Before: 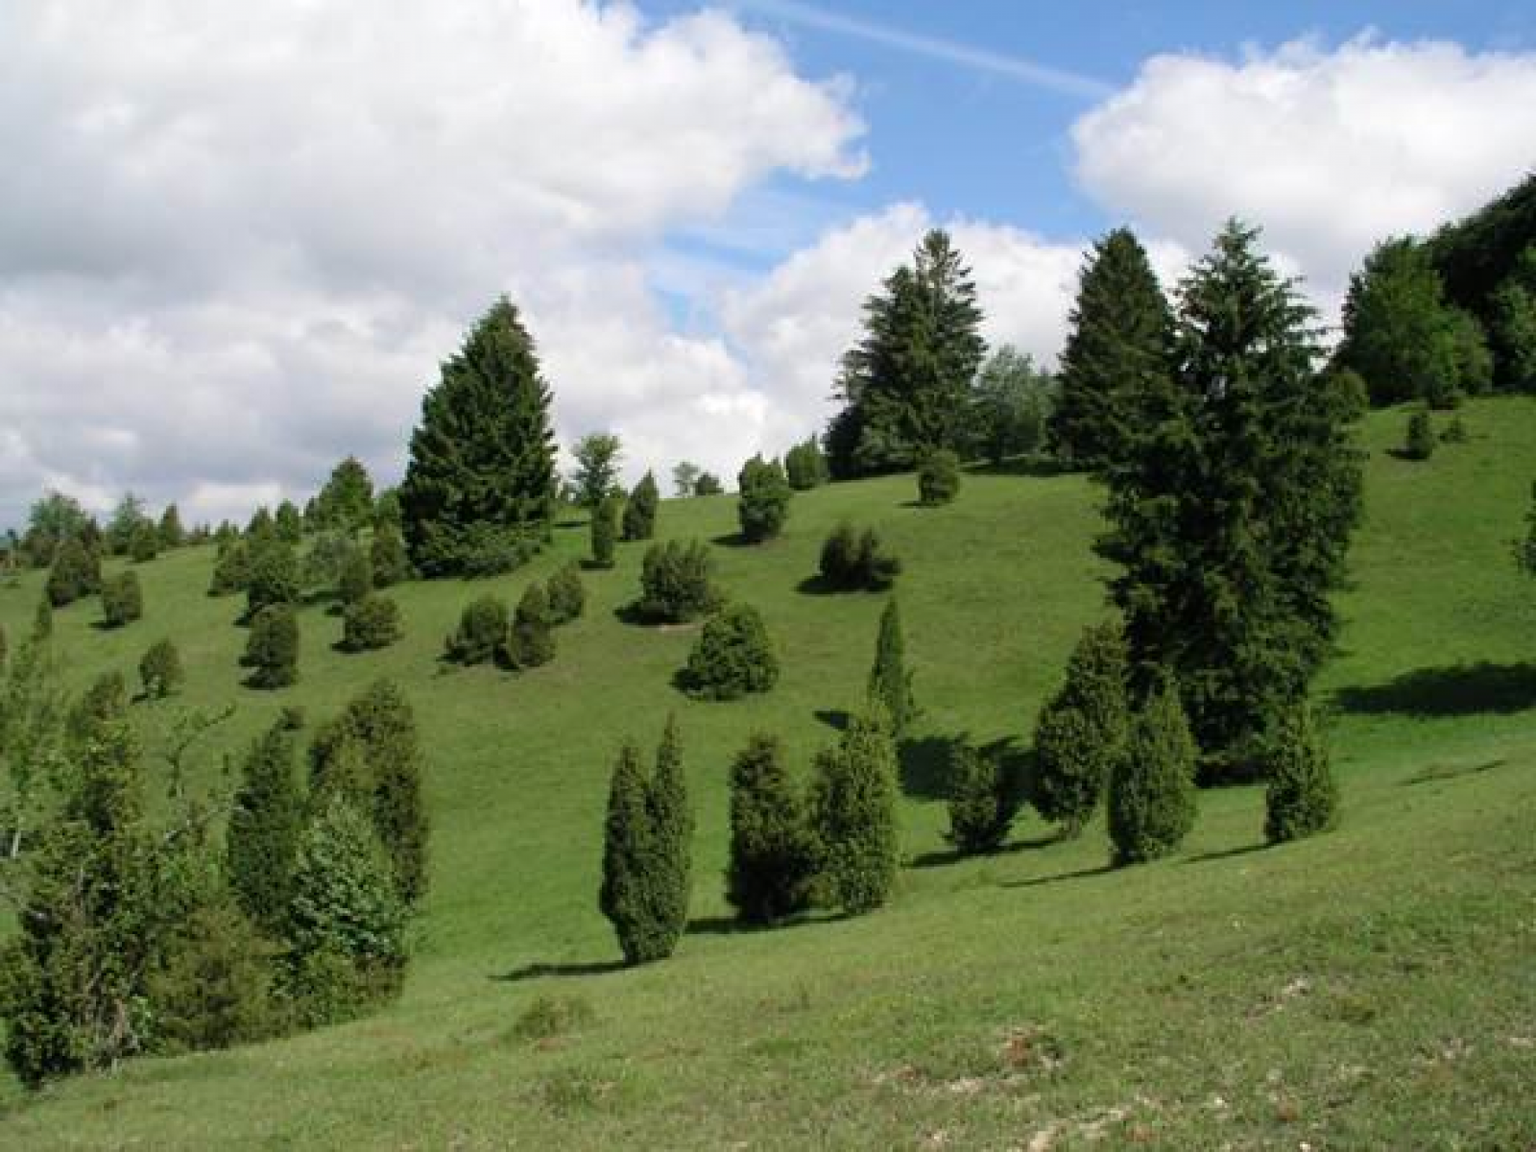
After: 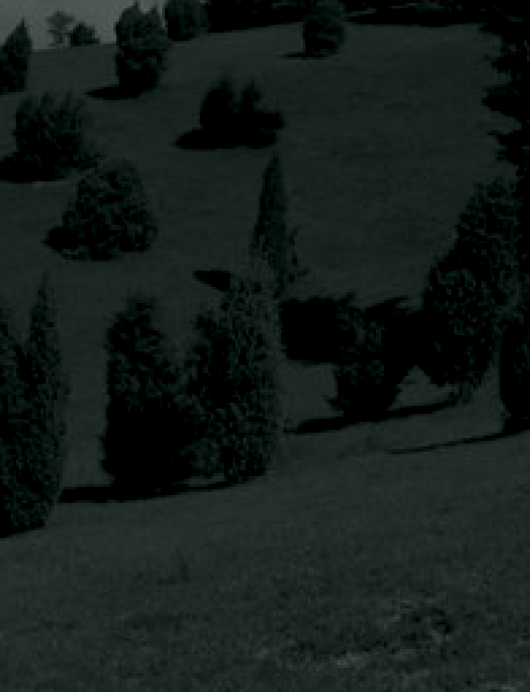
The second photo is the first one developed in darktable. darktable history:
colorize: hue 90°, saturation 19%, lightness 1.59%, version 1
crop: left 40.878%, top 39.176%, right 25.993%, bottom 3.081%
